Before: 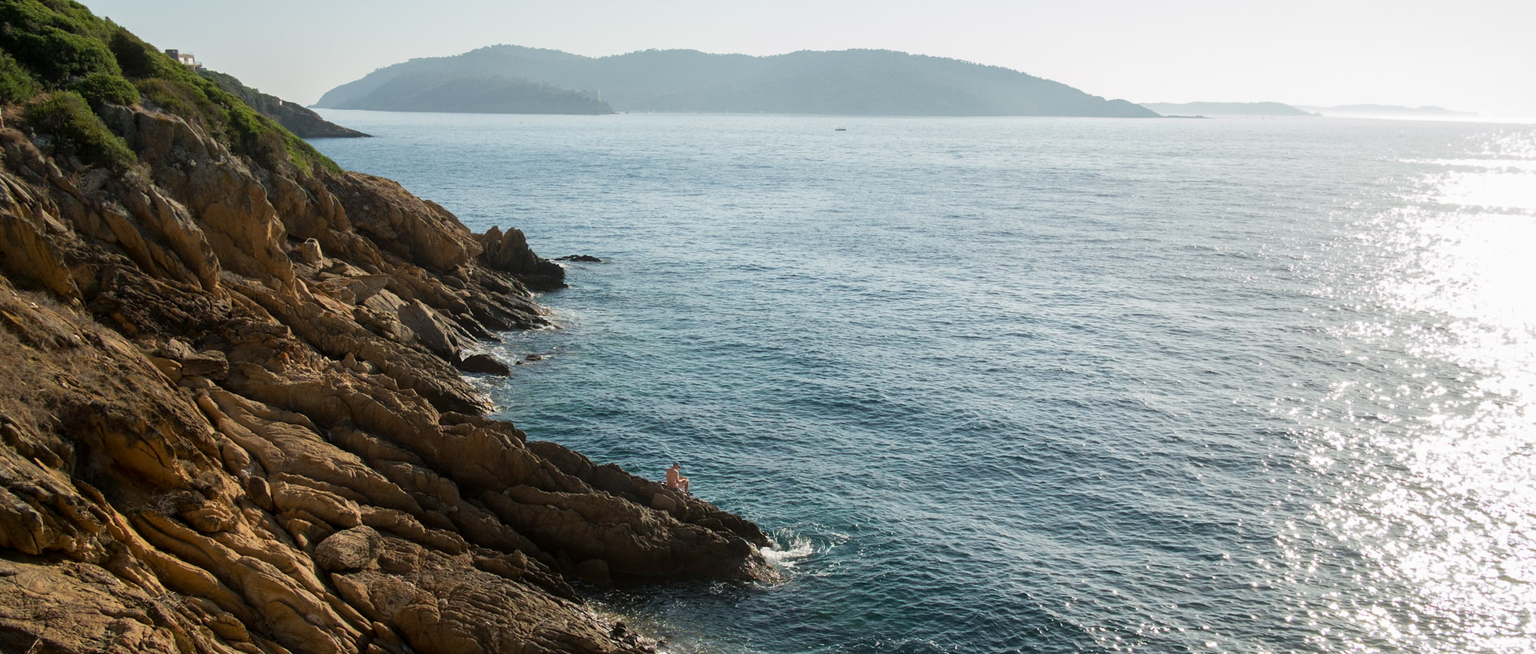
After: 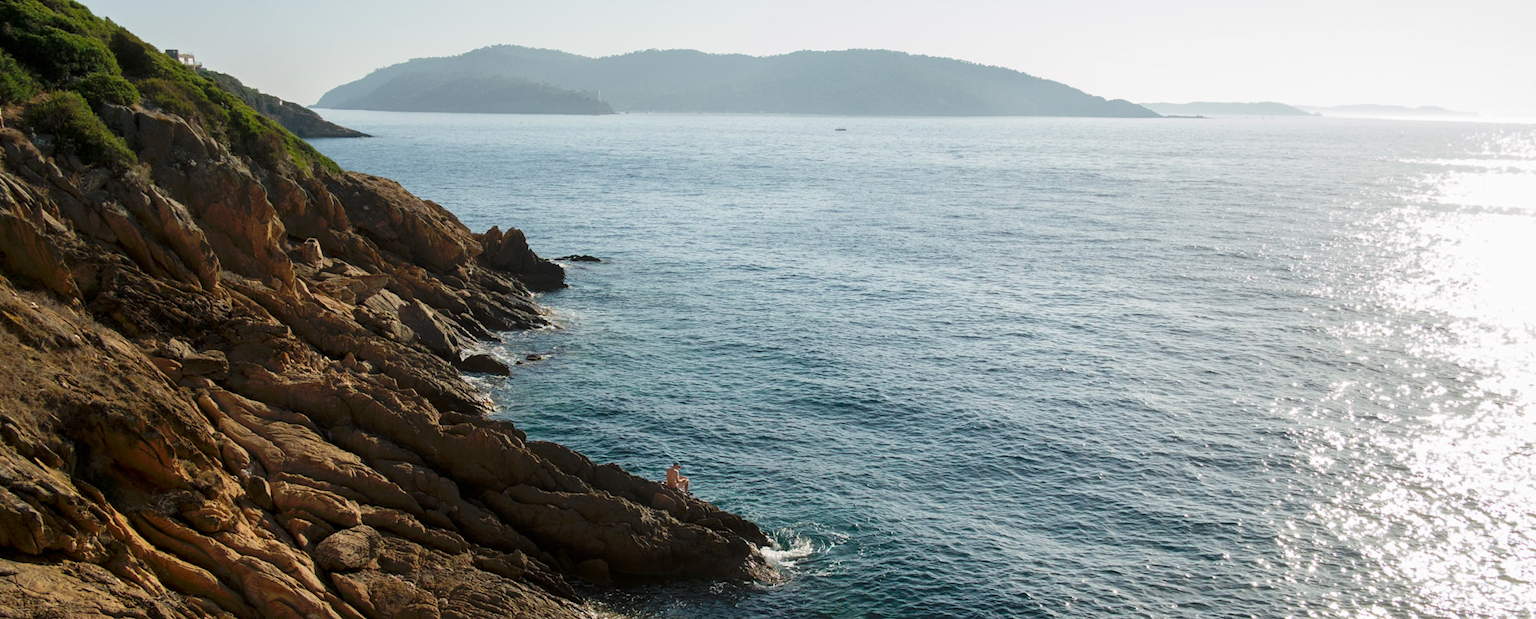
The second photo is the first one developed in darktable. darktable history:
tone curve: curves: ch0 [(0, 0) (0.003, 0.004) (0.011, 0.005) (0.025, 0.014) (0.044, 0.037) (0.069, 0.059) (0.1, 0.096) (0.136, 0.116) (0.177, 0.133) (0.224, 0.177) (0.277, 0.255) (0.335, 0.319) (0.399, 0.385) (0.468, 0.457) (0.543, 0.545) (0.623, 0.621) (0.709, 0.705) (0.801, 0.801) (0.898, 0.901) (1, 1)], preserve colors none
crop and rotate: top 0.012%, bottom 5.217%
